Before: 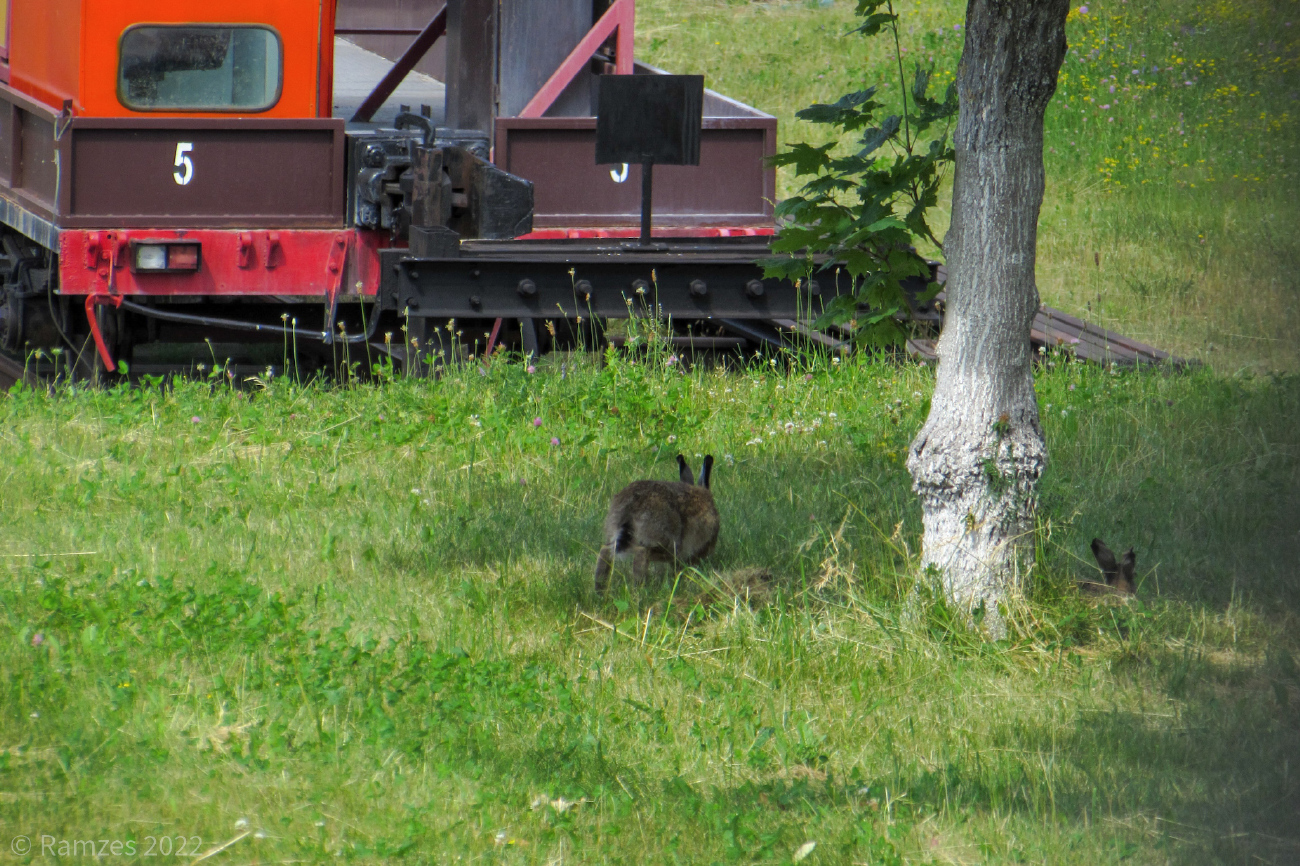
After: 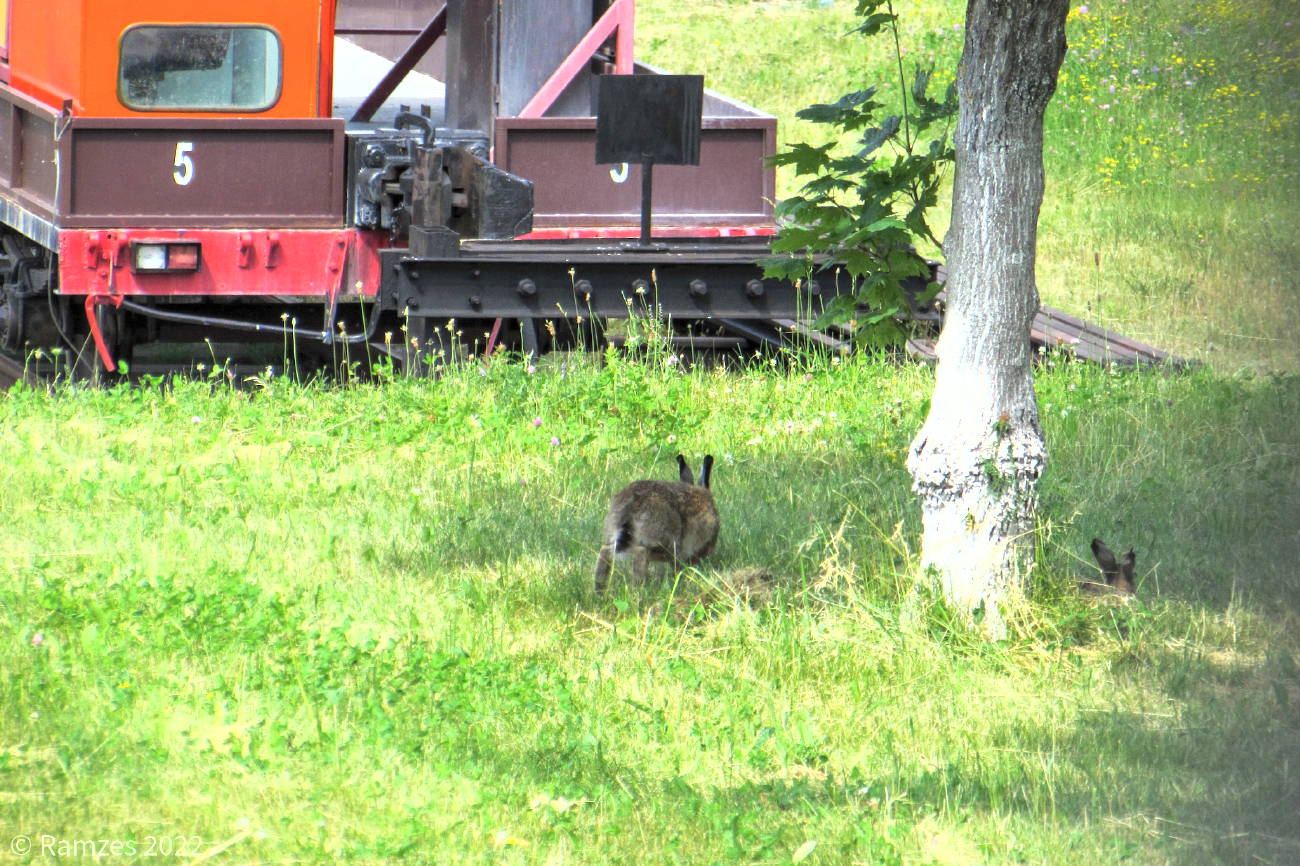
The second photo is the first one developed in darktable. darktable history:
shadows and highlights: radius 110.14, shadows 51.6, white point adjustment 9.04, highlights -6.16, soften with gaussian
exposure: black level correction 0, exposure 1.011 EV, compensate highlight preservation false
